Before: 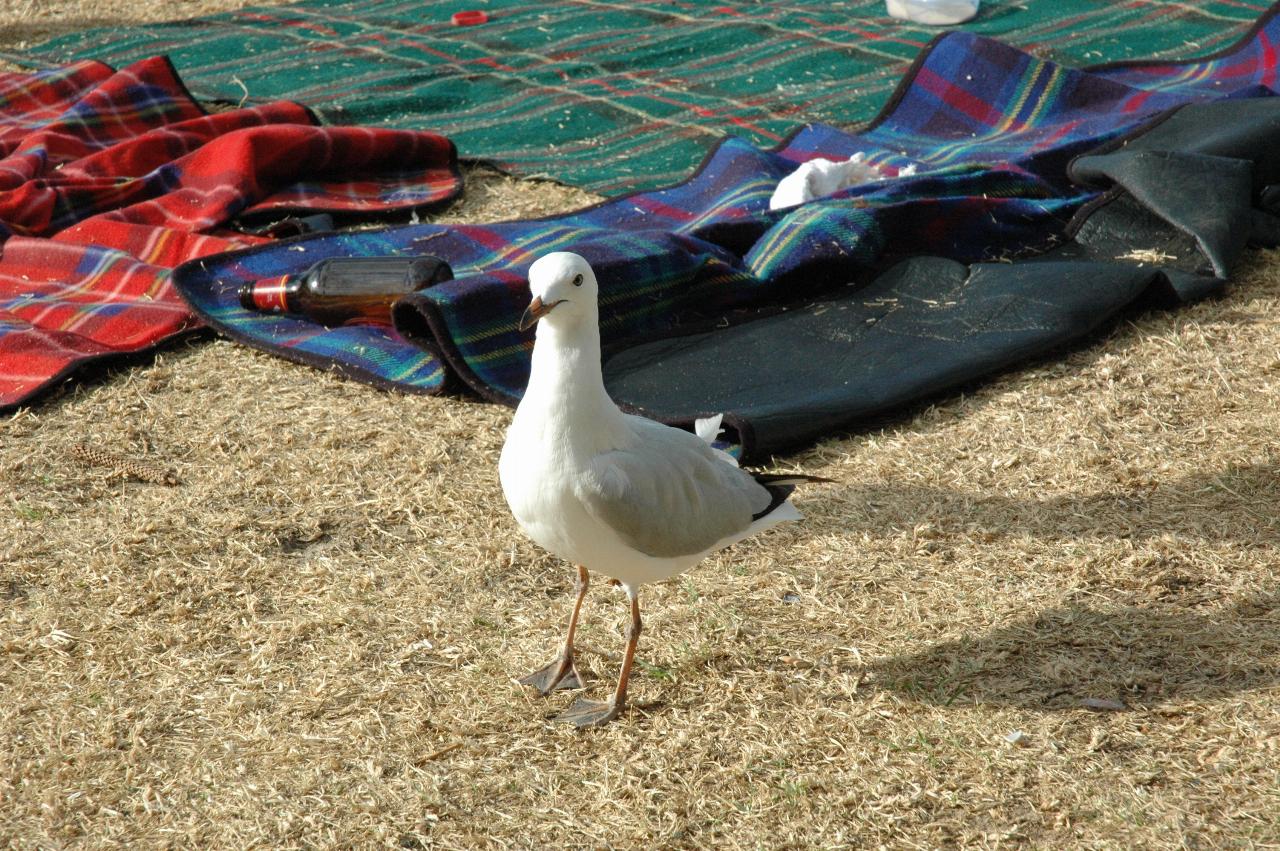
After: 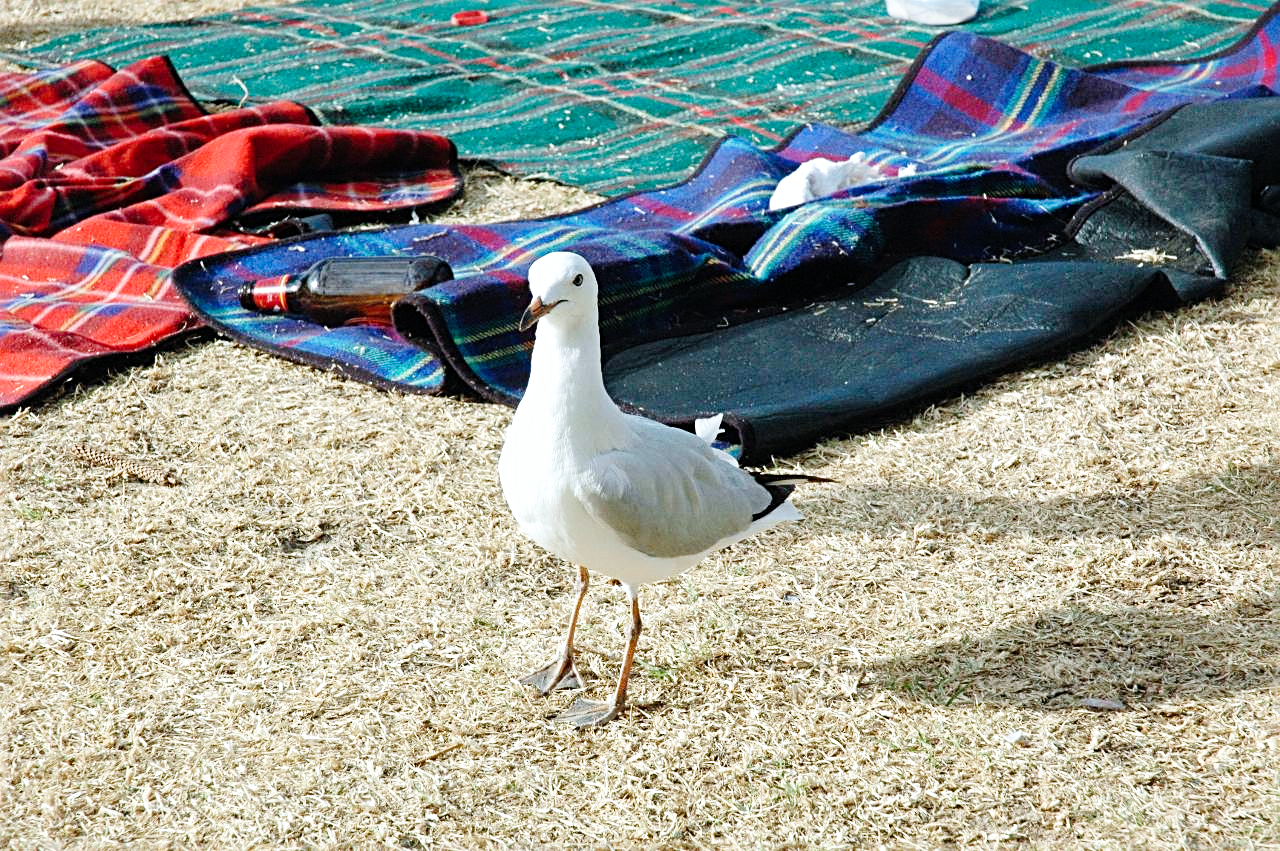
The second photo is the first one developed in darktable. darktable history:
sharpen: radius 3.107
color calibration: gray › normalize channels true, x 0.372, y 0.386, temperature 4283.96 K, gamut compression 0.003
base curve: curves: ch0 [(0, 0) (0.008, 0.007) (0.022, 0.029) (0.048, 0.089) (0.092, 0.197) (0.191, 0.399) (0.275, 0.534) (0.357, 0.65) (0.477, 0.78) (0.542, 0.833) (0.799, 0.973) (1, 1)], preserve colors none
